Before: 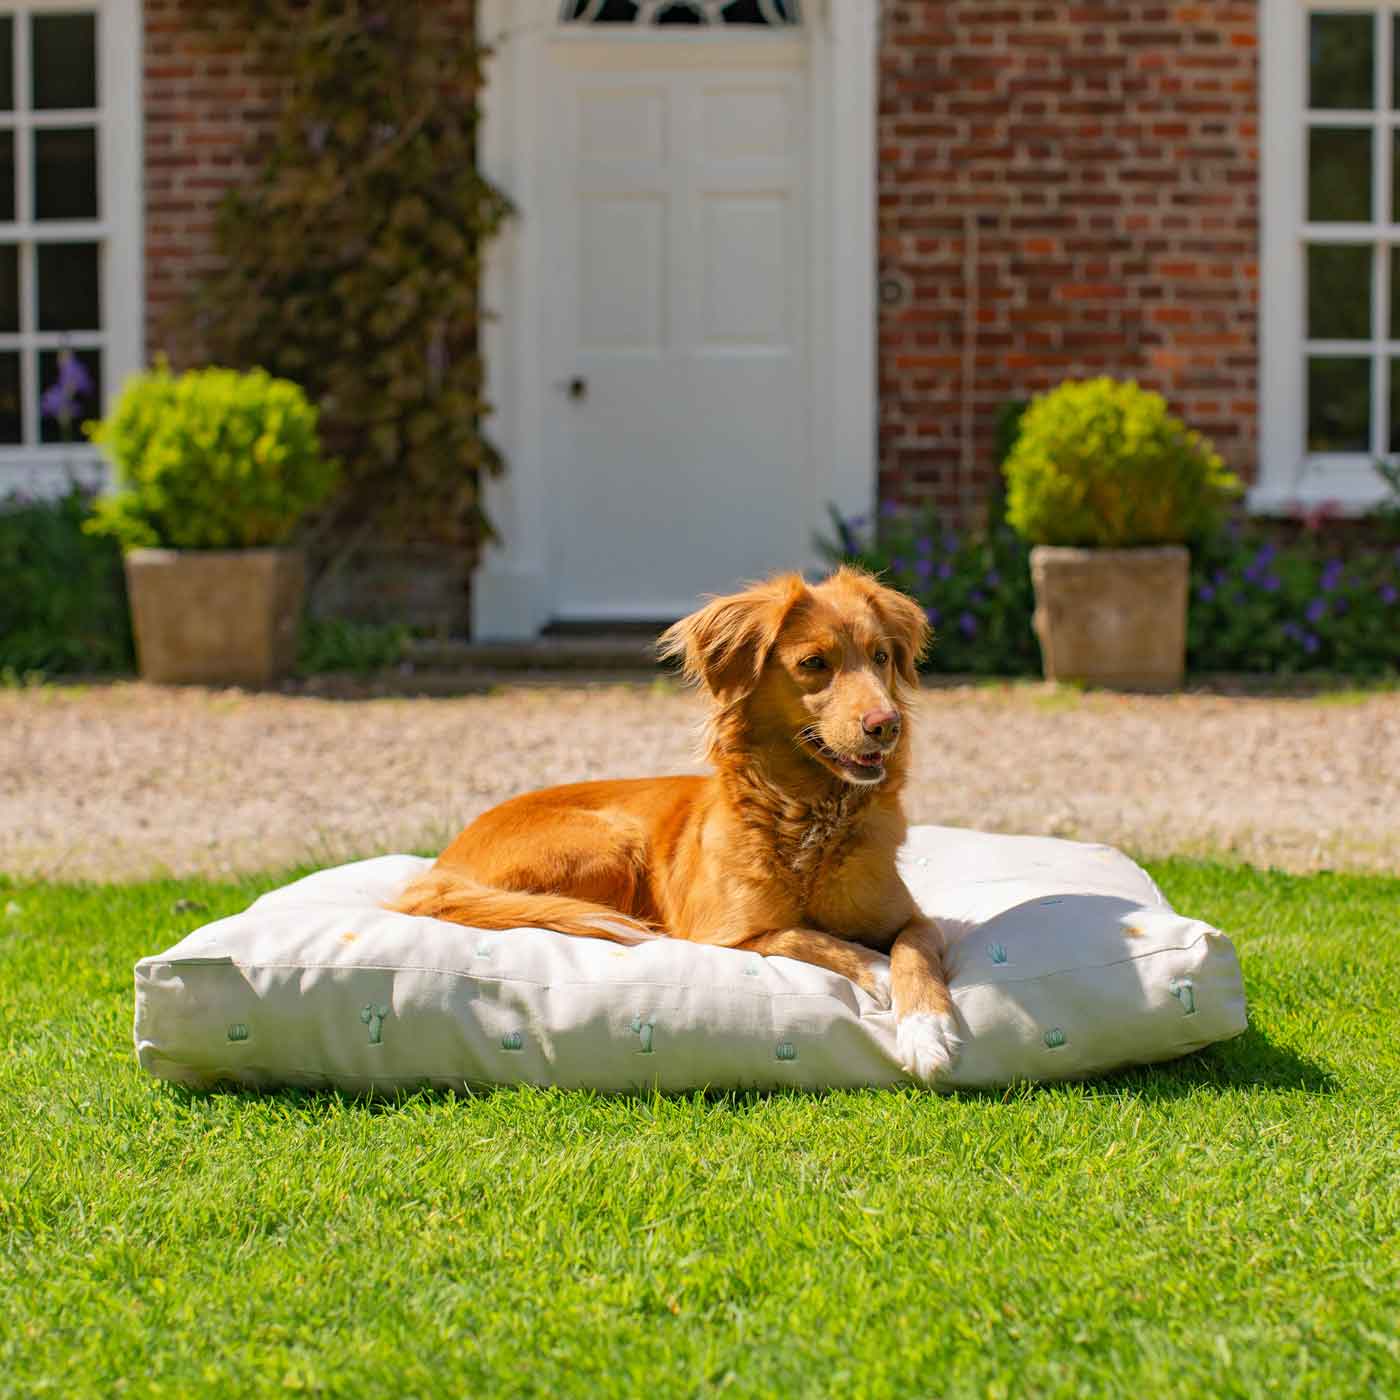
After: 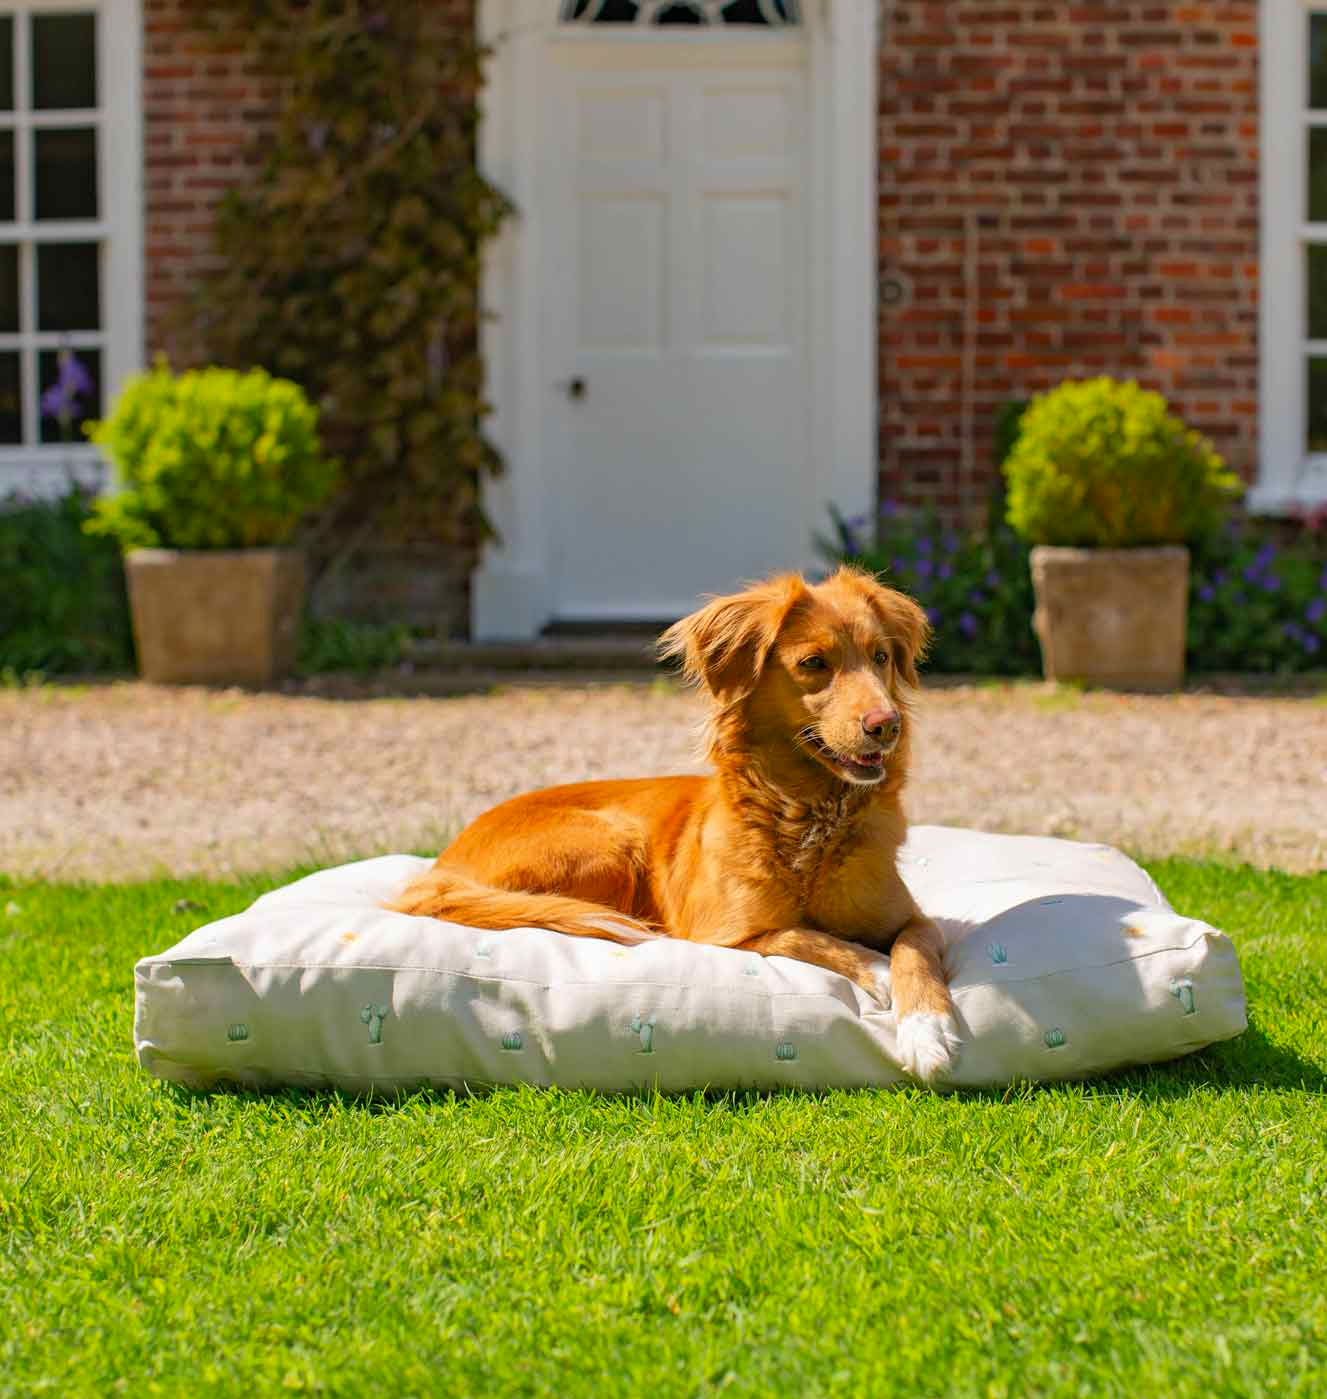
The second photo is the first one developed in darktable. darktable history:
crop and rotate: right 5.167%
color contrast: green-magenta contrast 1.1, blue-yellow contrast 1.1, unbound 0
